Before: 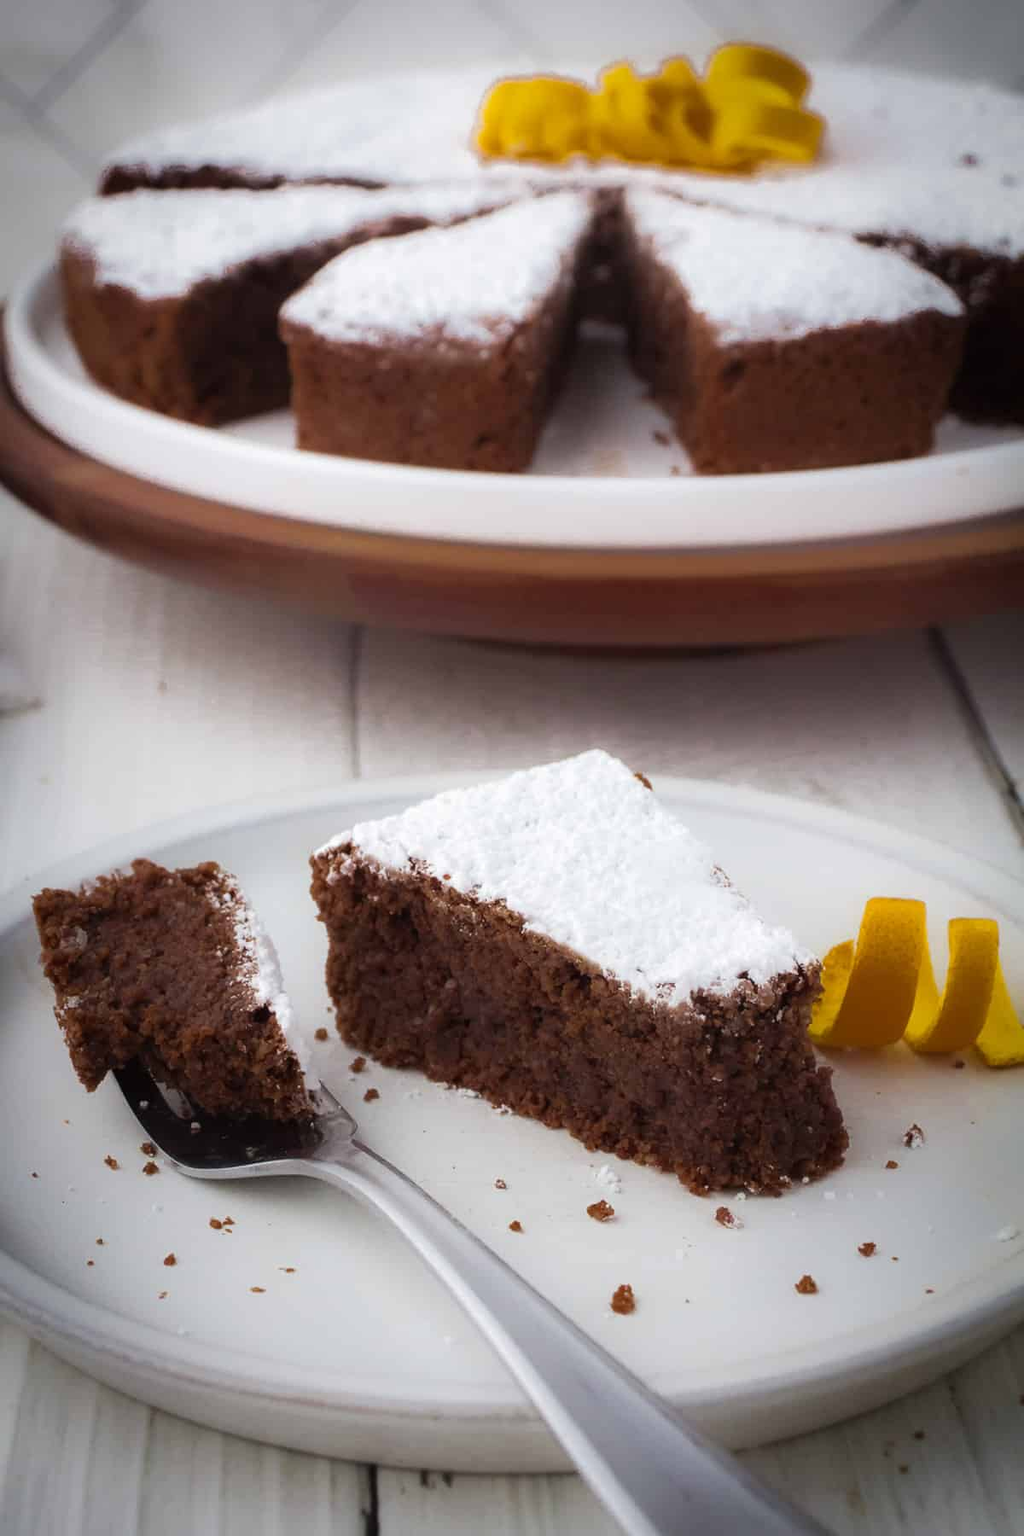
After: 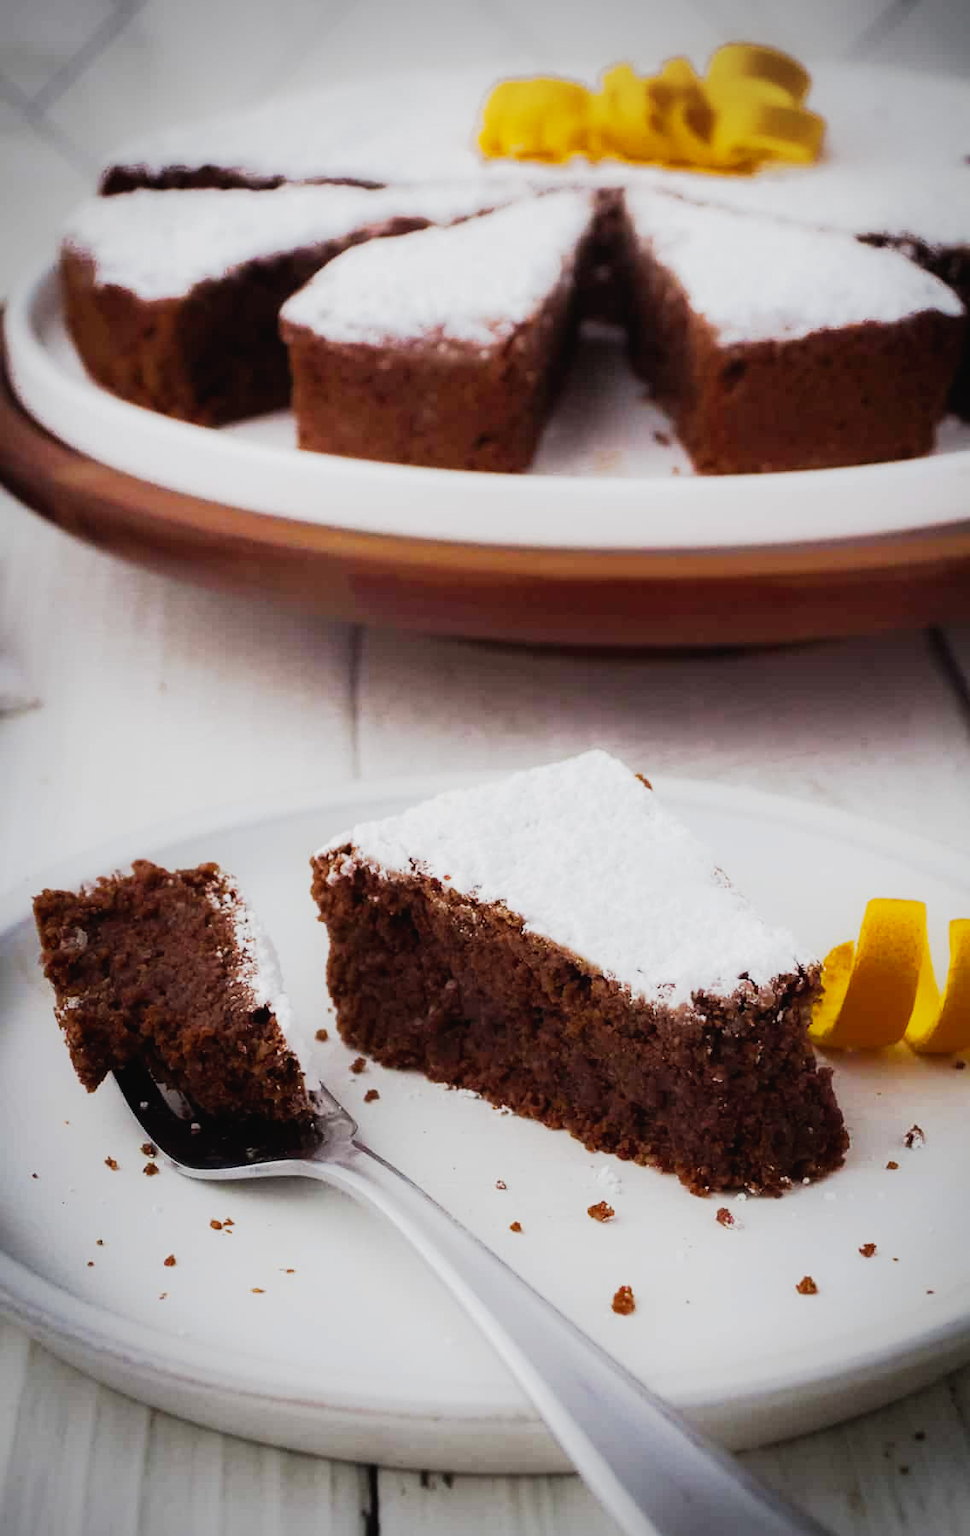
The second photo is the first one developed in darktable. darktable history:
crop and rotate: left 0%, right 5.183%
tone curve: curves: ch0 [(0, 0.017) (0.091, 0.046) (0.298, 0.287) (0.439, 0.482) (0.64, 0.729) (0.785, 0.817) (0.995, 0.917)]; ch1 [(0, 0) (0.384, 0.365) (0.463, 0.447) (0.486, 0.474) (0.503, 0.497) (0.526, 0.52) (0.555, 0.564) (0.578, 0.595) (0.638, 0.644) (0.766, 0.773) (1, 1)]; ch2 [(0, 0) (0.374, 0.344) (0.449, 0.434) (0.501, 0.501) (0.528, 0.519) (0.569, 0.589) (0.61, 0.646) (0.666, 0.688) (1, 1)], preserve colors none
vignetting: on, module defaults
